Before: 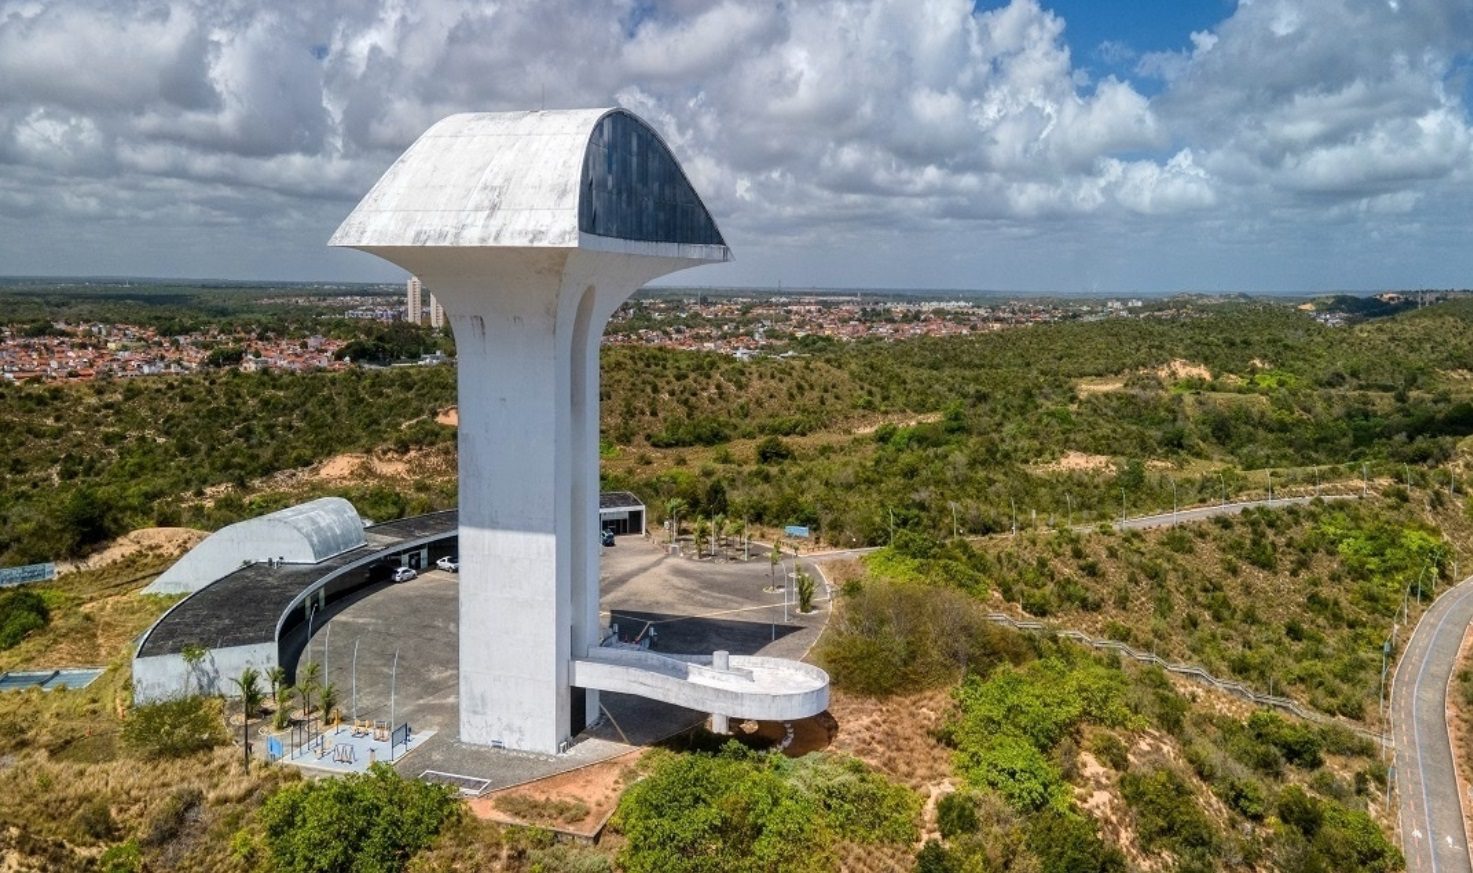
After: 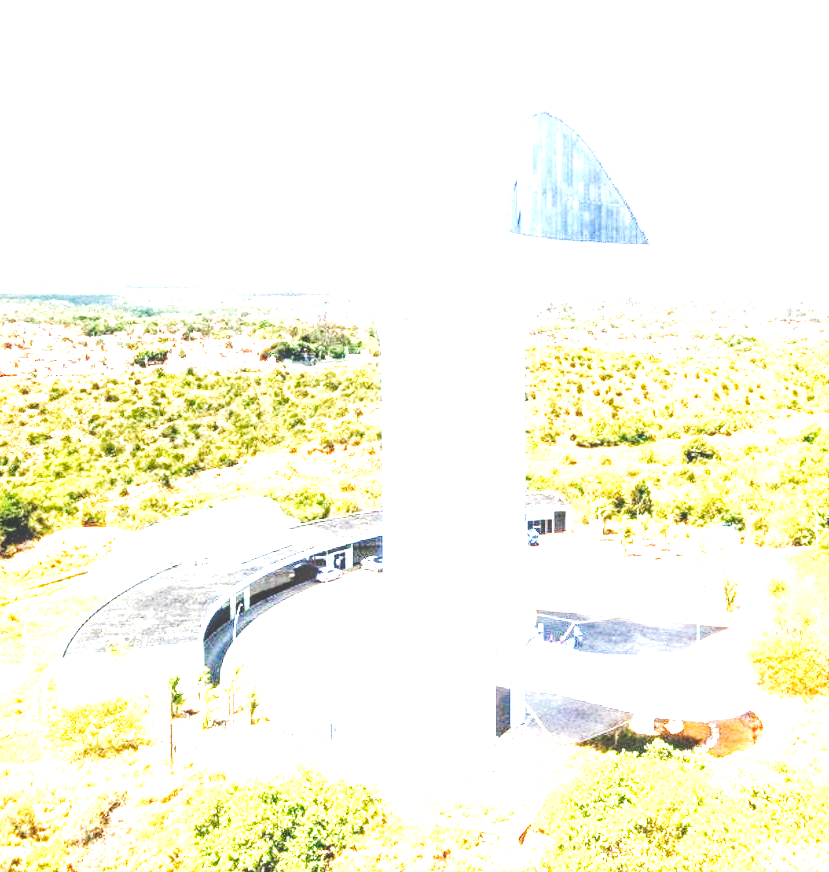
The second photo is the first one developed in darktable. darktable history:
crop: left 5.114%, right 38.589%
tone curve: curves: ch0 [(0, 0) (0.003, 0.172) (0.011, 0.177) (0.025, 0.177) (0.044, 0.177) (0.069, 0.178) (0.1, 0.181) (0.136, 0.19) (0.177, 0.208) (0.224, 0.226) (0.277, 0.274) (0.335, 0.338) (0.399, 0.43) (0.468, 0.535) (0.543, 0.635) (0.623, 0.726) (0.709, 0.815) (0.801, 0.882) (0.898, 0.936) (1, 1)], preserve colors none
local contrast: on, module defaults
exposure: black level correction 0, exposure 4 EV, compensate exposure bias true, compensate highlight preservation false
